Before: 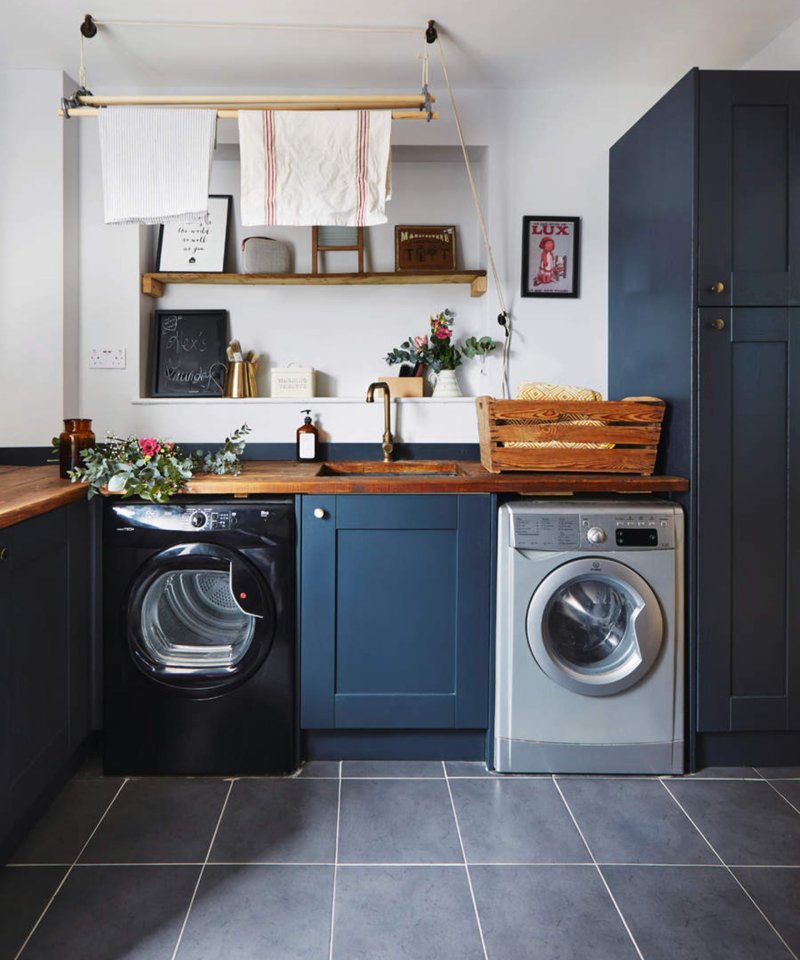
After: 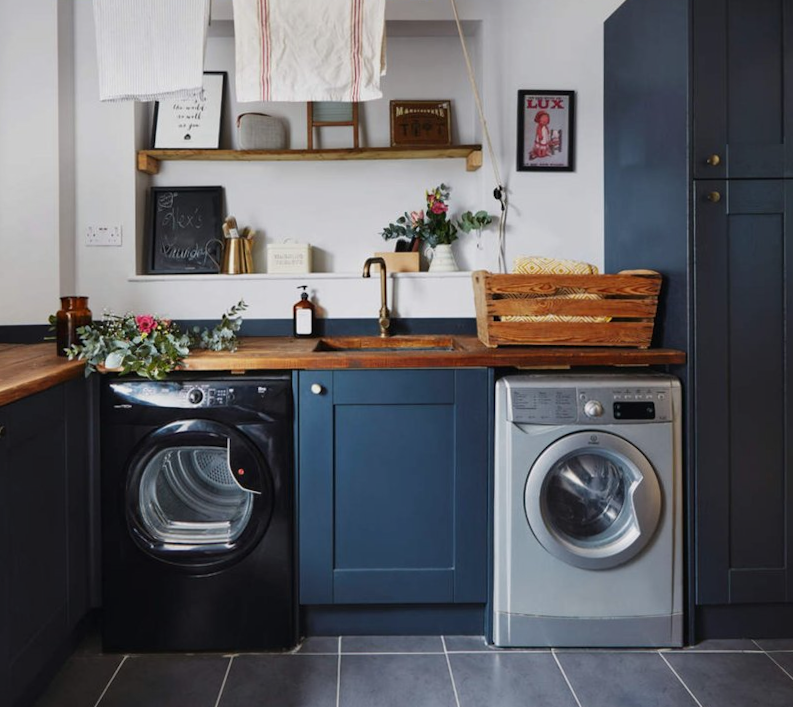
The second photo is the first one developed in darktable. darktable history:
tone equalizer: on, module defaults
rotate and perspective: rotation -0.45°, automatic cropping original format, crop left 0.008, crop right 0.992, crop top 0.012, crop bottom 0.988
crop and rotate: top 12.5%, bottom 12.5%
exposure: exposure -0.293 EV, compensate highlight preservation false
